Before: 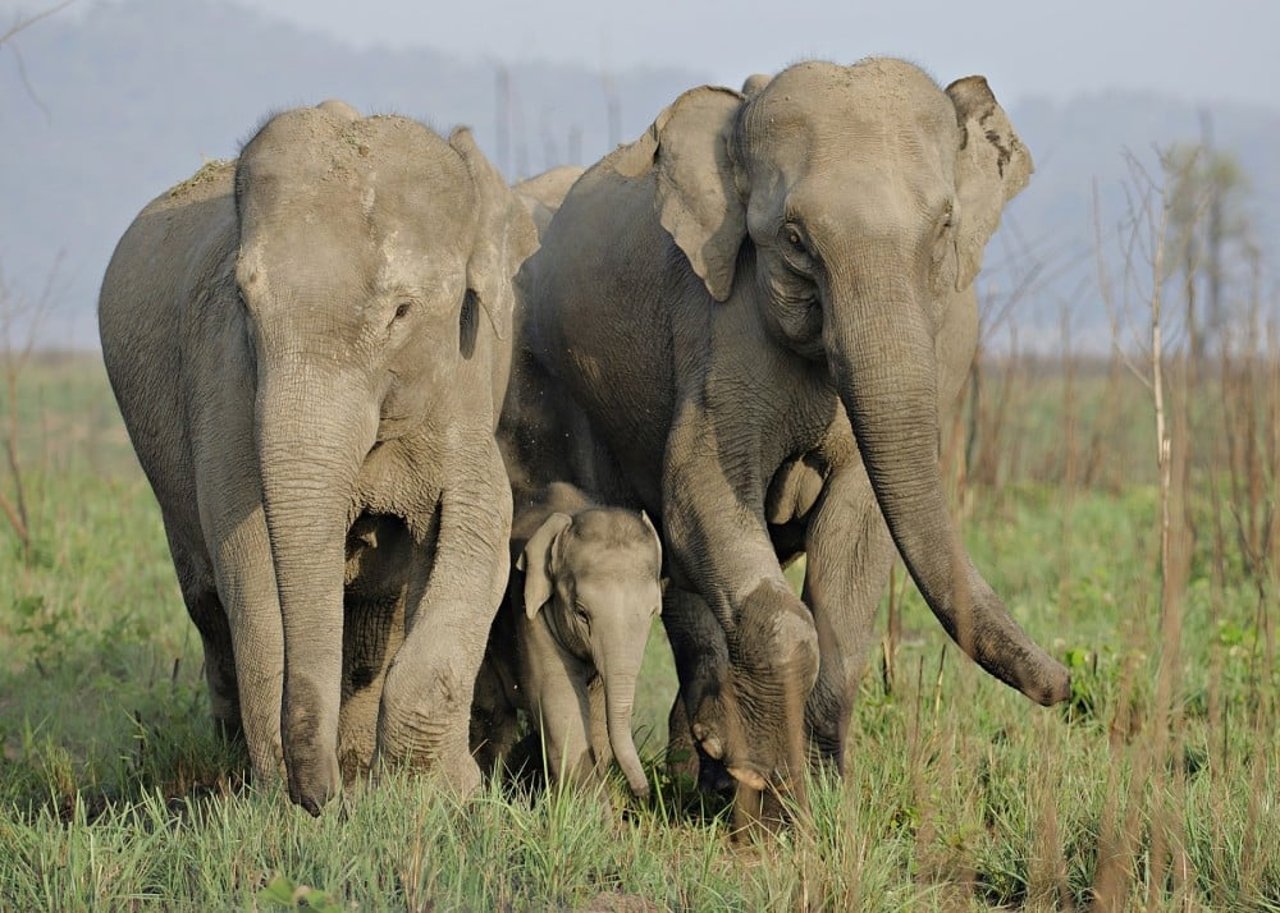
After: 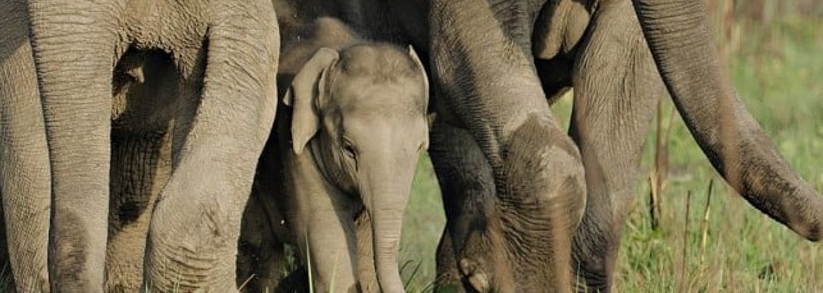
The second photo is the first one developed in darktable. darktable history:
crop: left 18.212%, top 50.994%, right 17.423%, bottom 16.887%
